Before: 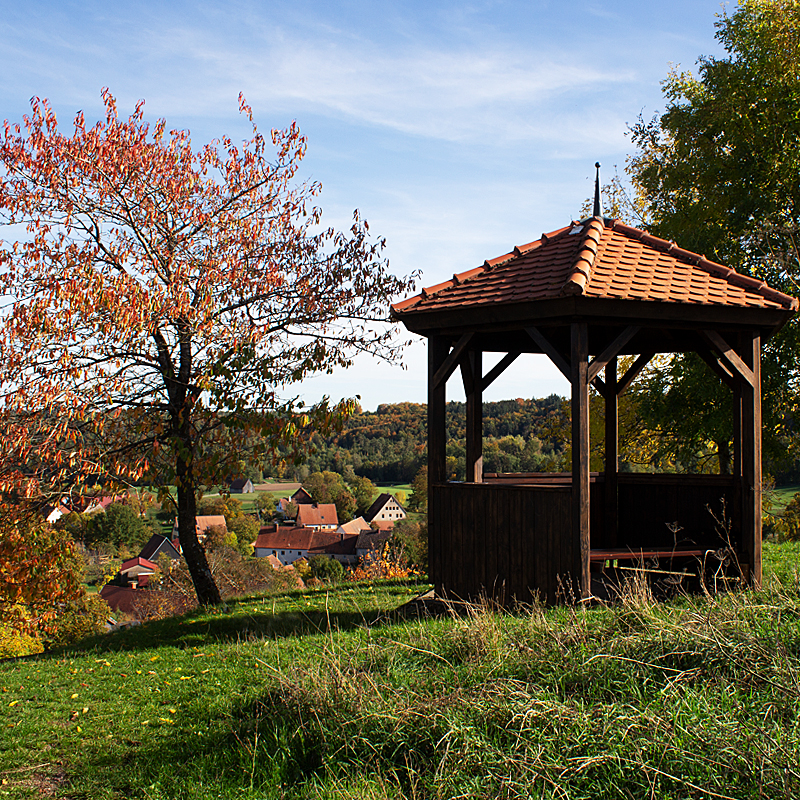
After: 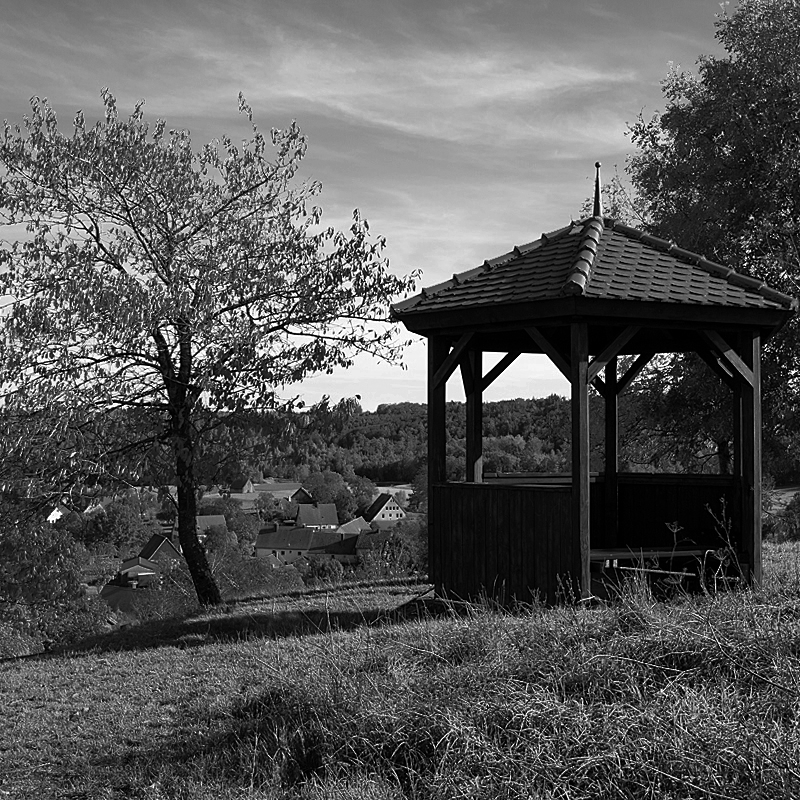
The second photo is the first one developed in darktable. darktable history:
tone equalizer: edges refinement/feathering 500, mask exposure compensation -1.57 EV, preserve details no
color zones: curves: ch0 [(0.002, 0.429) (0.121, 0.212) (0.198, 0.113) (0.276, 0.344) (0.331, 0.541) (0.41, 0.56) (0.482, 0.289) (0.619, 0.227) (0.721, 0.18) (0.821, 0.435) (0.928, 0.555) (1, 0.587)]; ch1 [(0, 0) (0.143, 0) (0.286, 0) (0.429, 0) (0.571, 0) (0.714, 0) (0.857, 0)]
